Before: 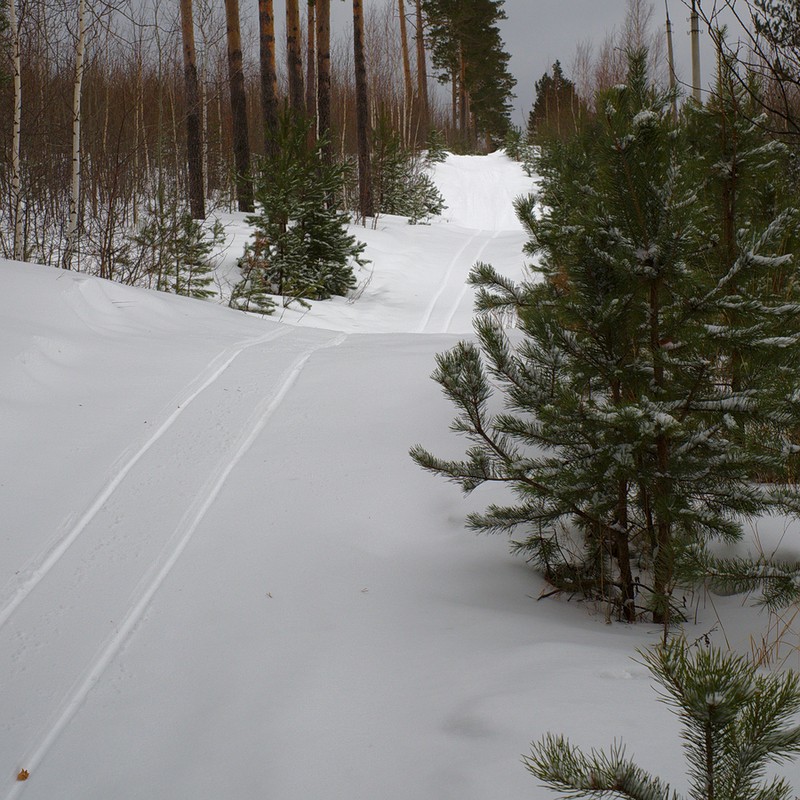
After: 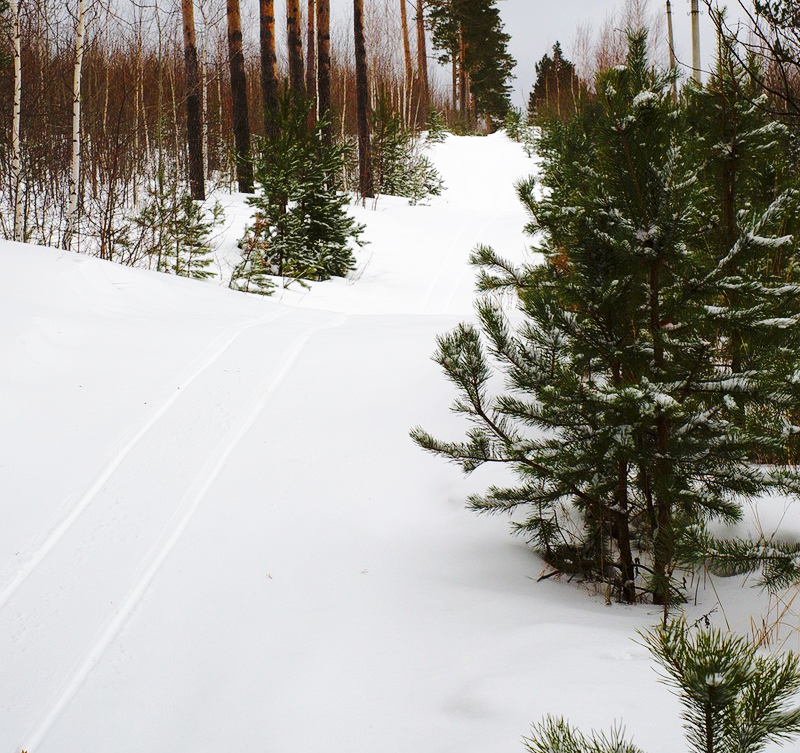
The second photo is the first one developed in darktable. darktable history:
contrast brightness saturation: contrast 0.15, brightness 0.04
base curve: curves: ch0 [(0, 0) (0.032, 0.037) (0.105, 0.228) (0.435, 0.76) (0.856, 0.983) (1, 1)], preserve colors none
crop and rotate: top 2.505%, bottom 3.255%
